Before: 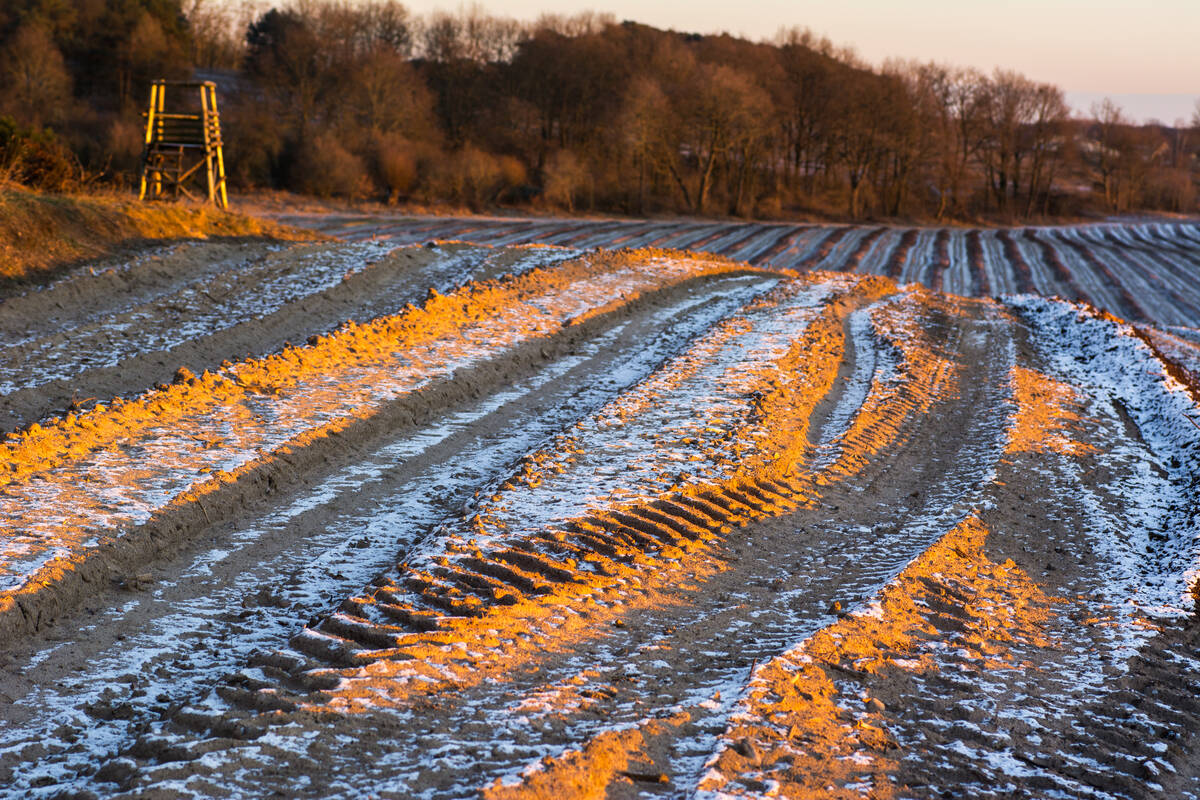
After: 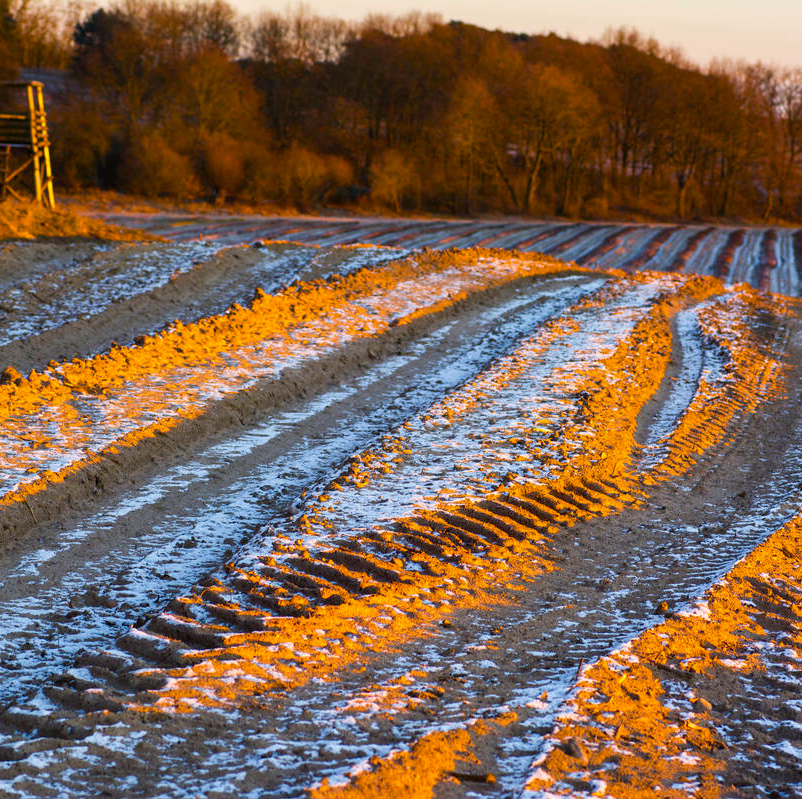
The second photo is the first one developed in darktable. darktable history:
color balance rgb: perceptual saturation grading › global saturation 20%, perceptual saturation grading › highlights 3.431%, perceptual saturation grading › shadows 49.652%
crop and rotate: left 14.486%, right 18.635%
